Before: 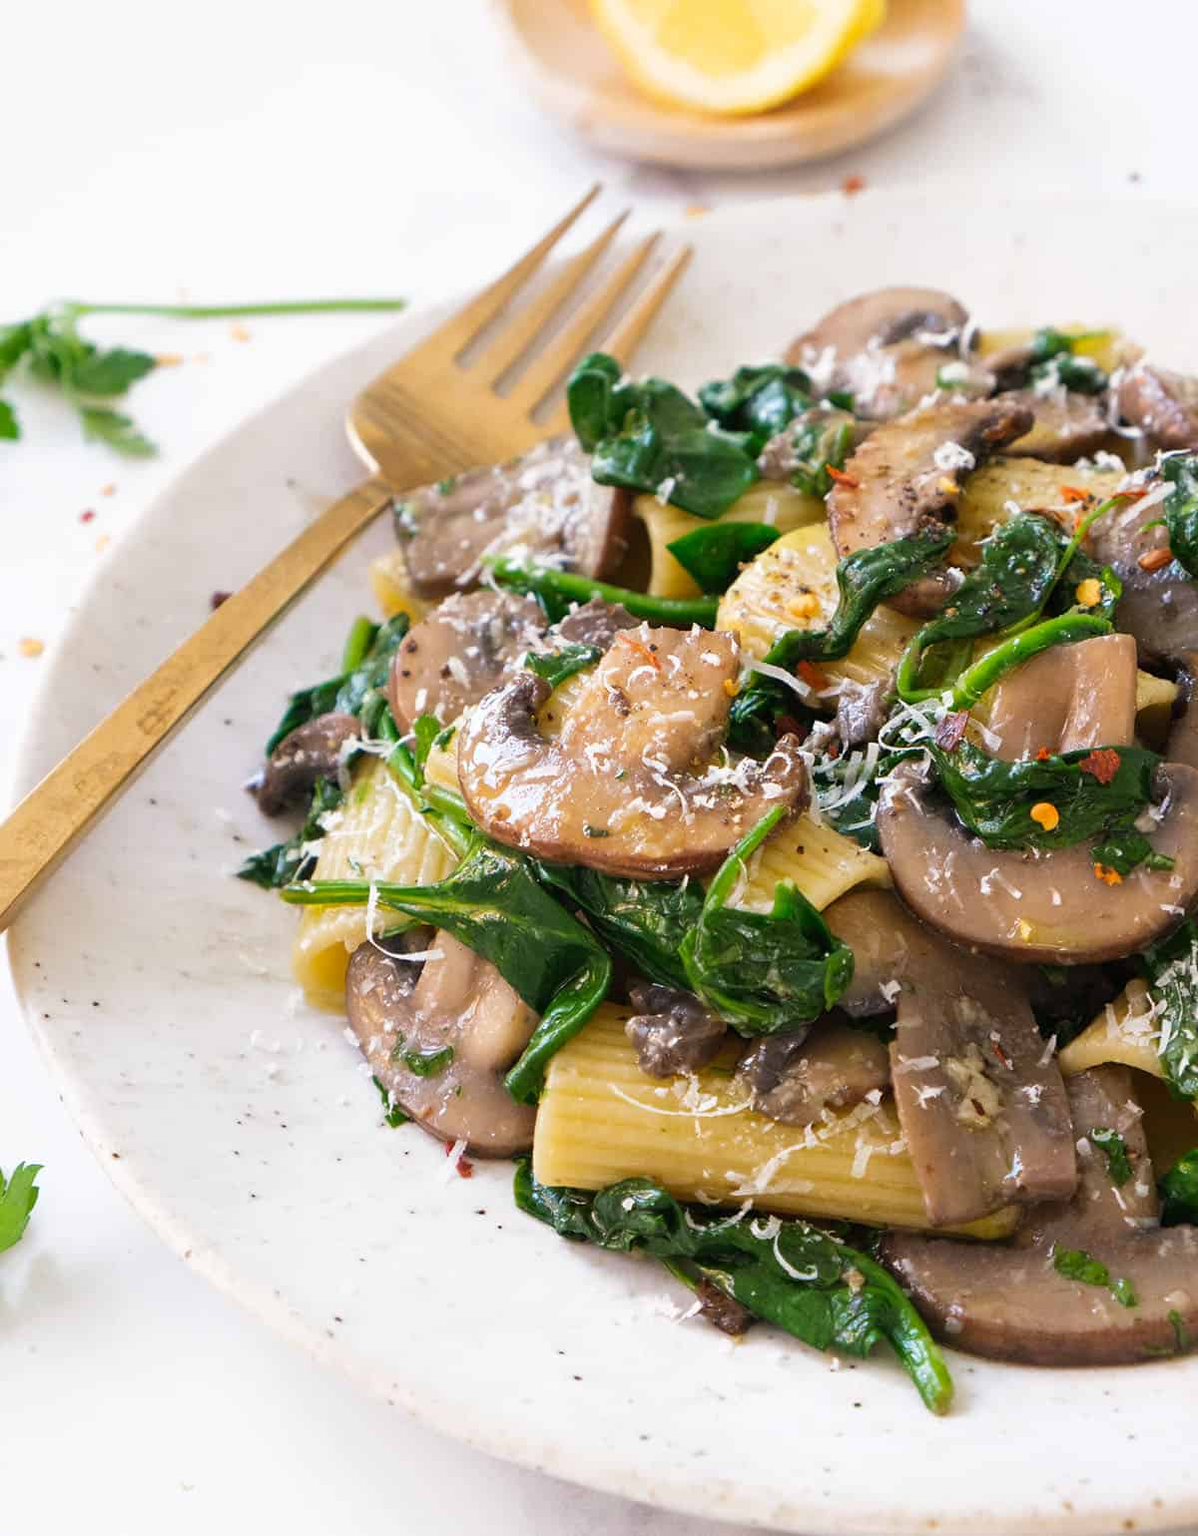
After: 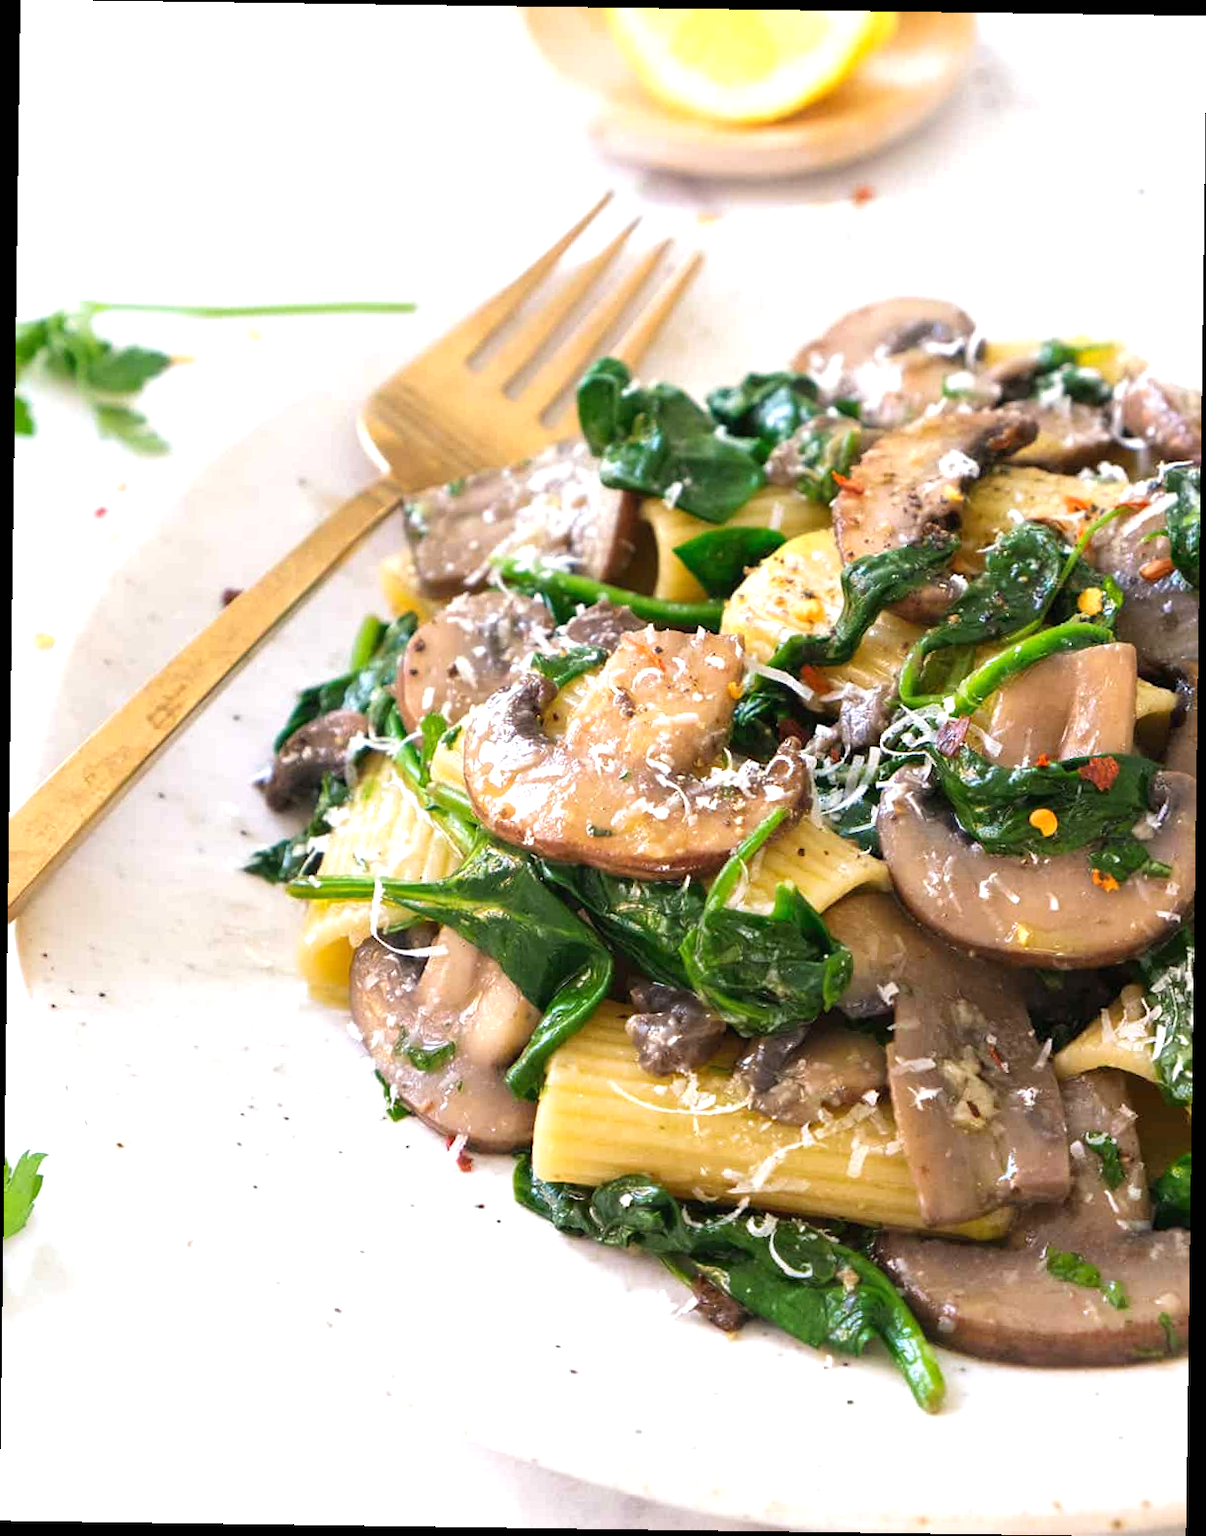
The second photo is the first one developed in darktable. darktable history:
exposure: black level correction 0, exposure 0.5 EV, compensate exposure bias true, compensate highlight preservation false
rotate and perspective: rotation 0.8°, automatic cropping off
